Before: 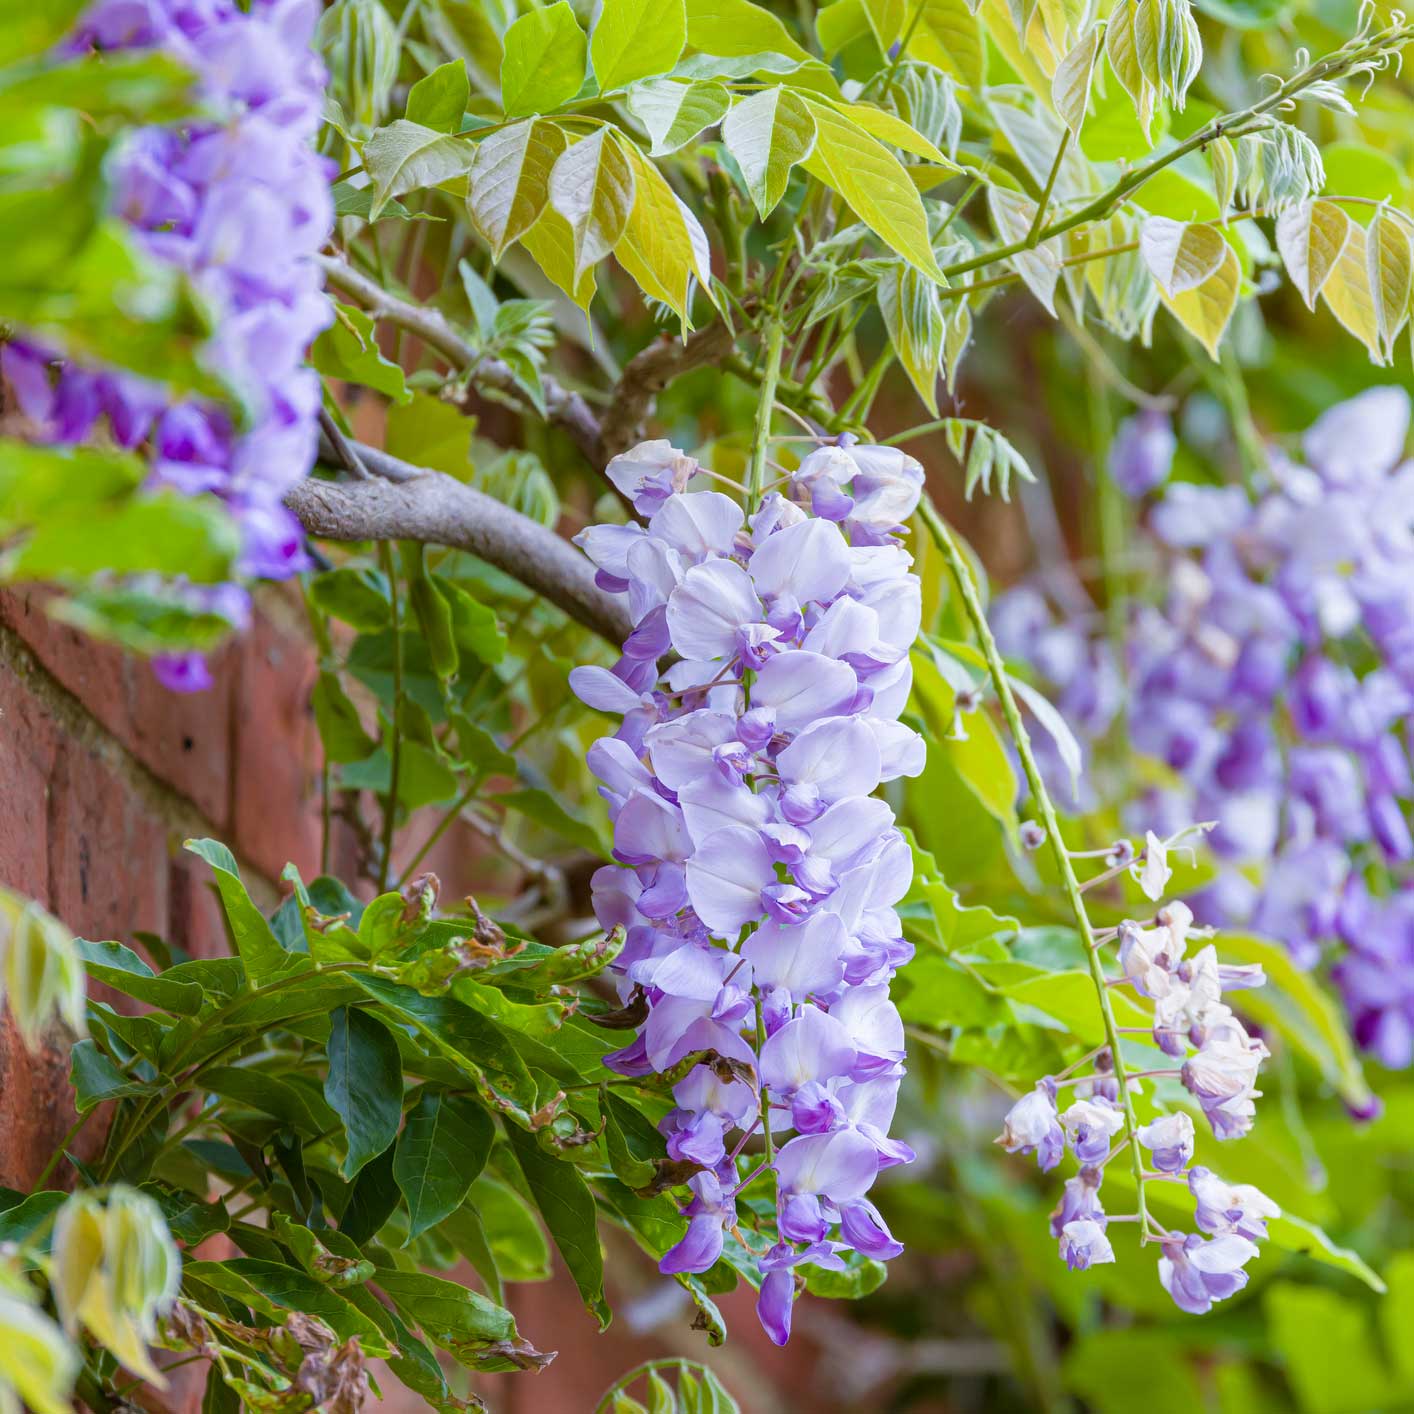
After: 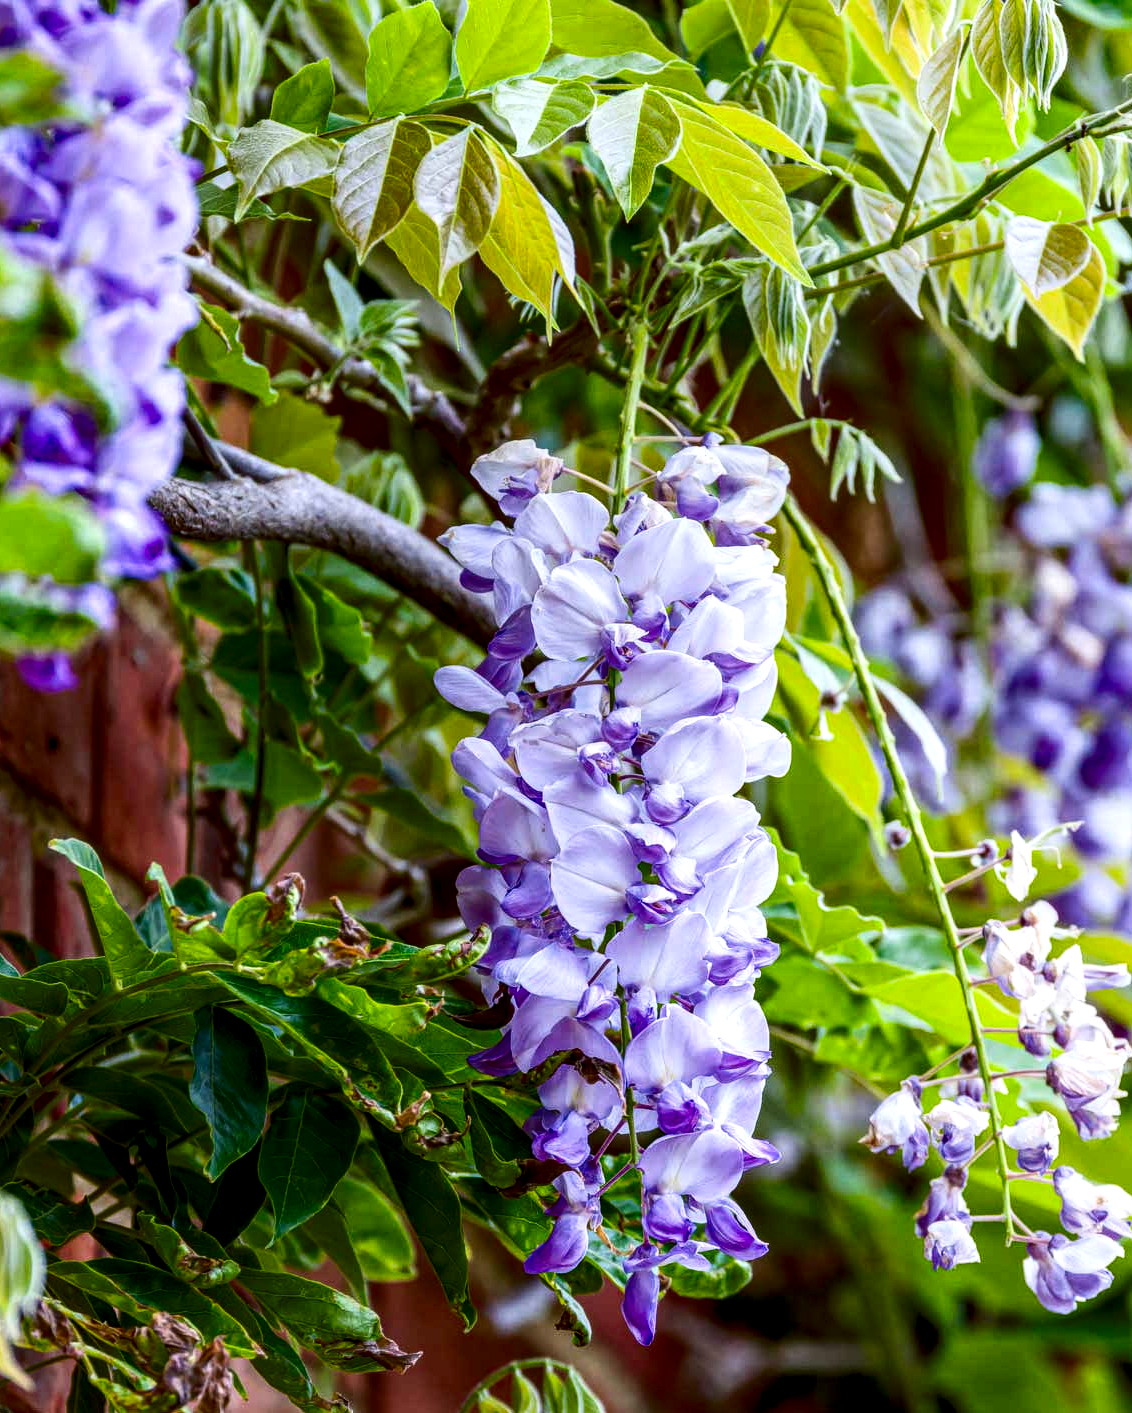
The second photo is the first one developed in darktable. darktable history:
crop and rotate: left 9.591%, right 10.296%
local contrast: detail 150%
contrast brightness saturation: contrast 0.224, brightness -0.187, saturation 0.235
